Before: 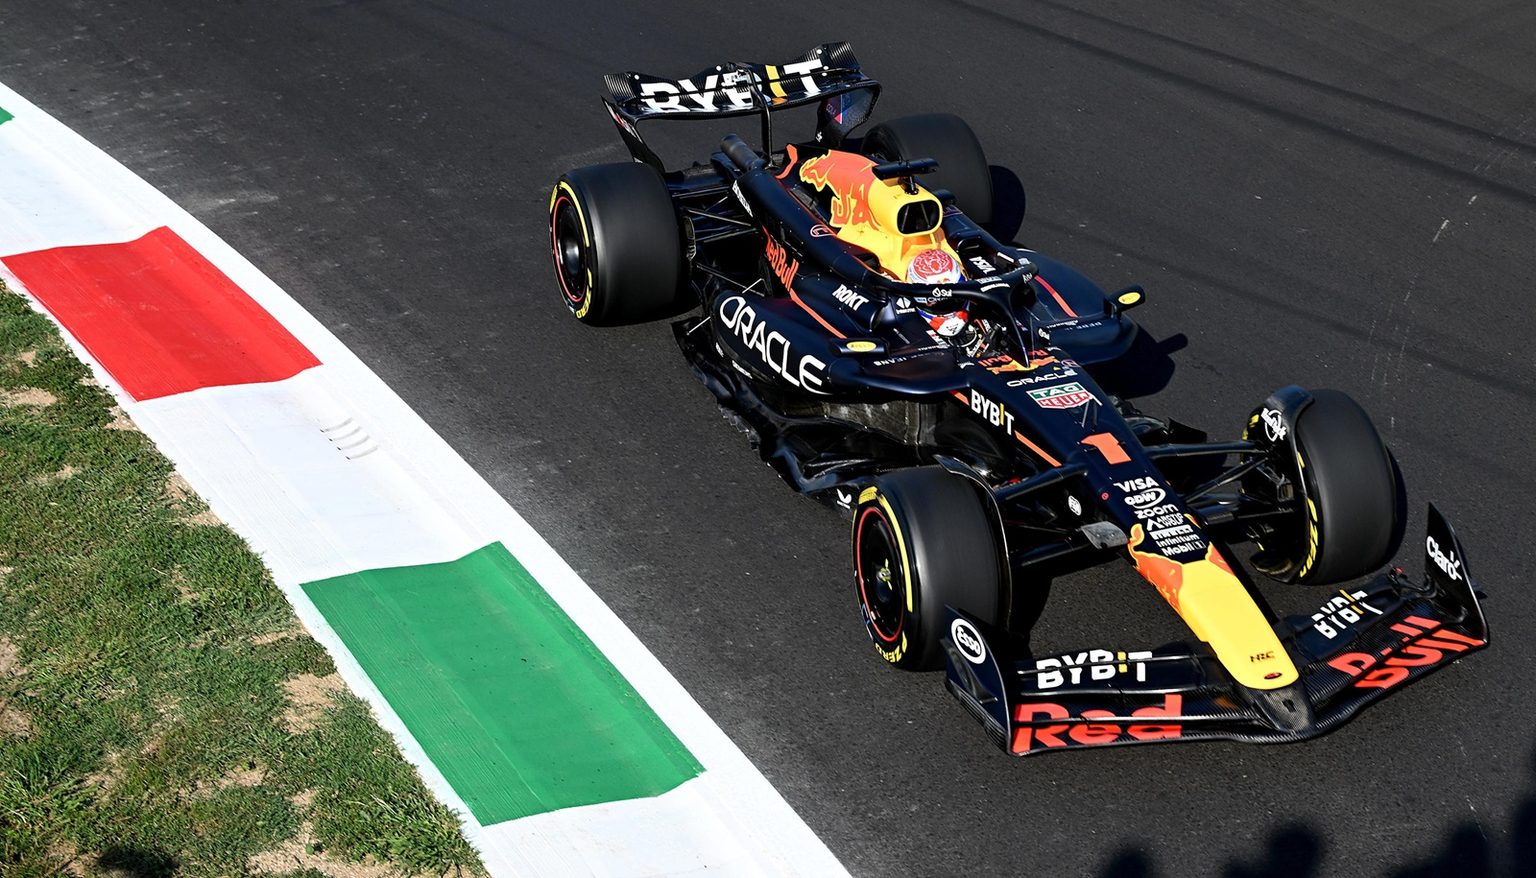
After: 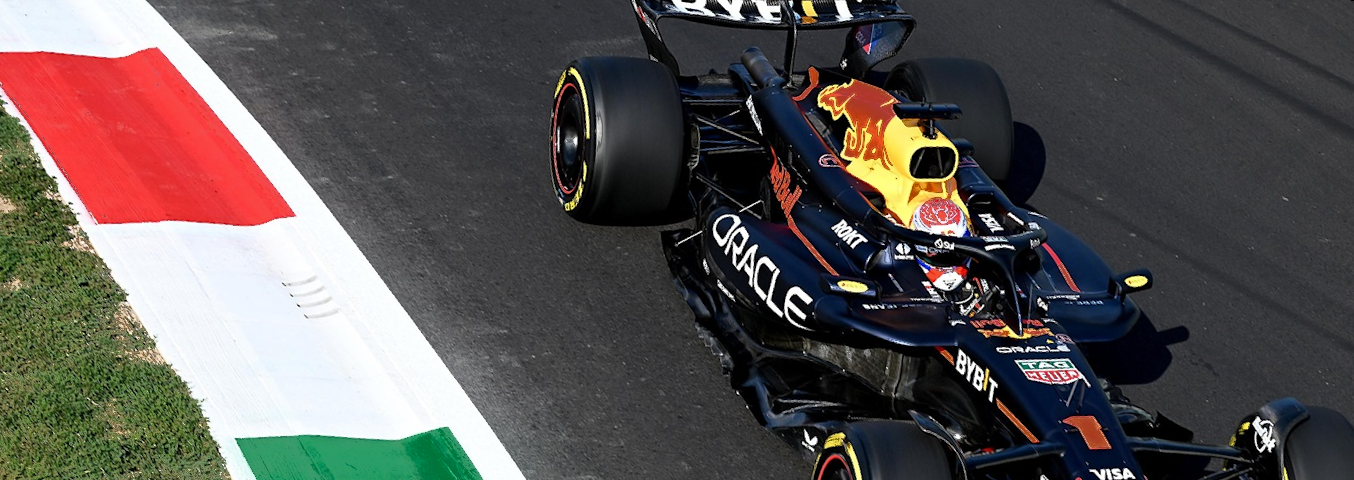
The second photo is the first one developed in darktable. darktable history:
crop: left 7.036%, top 18.398%, right 14.379%, bottom 40.043%
fill light: exposure -0.73 EV, center 0.69, width 2.2
rotate and perspective: rotation 9.12°, automatic cropping off
